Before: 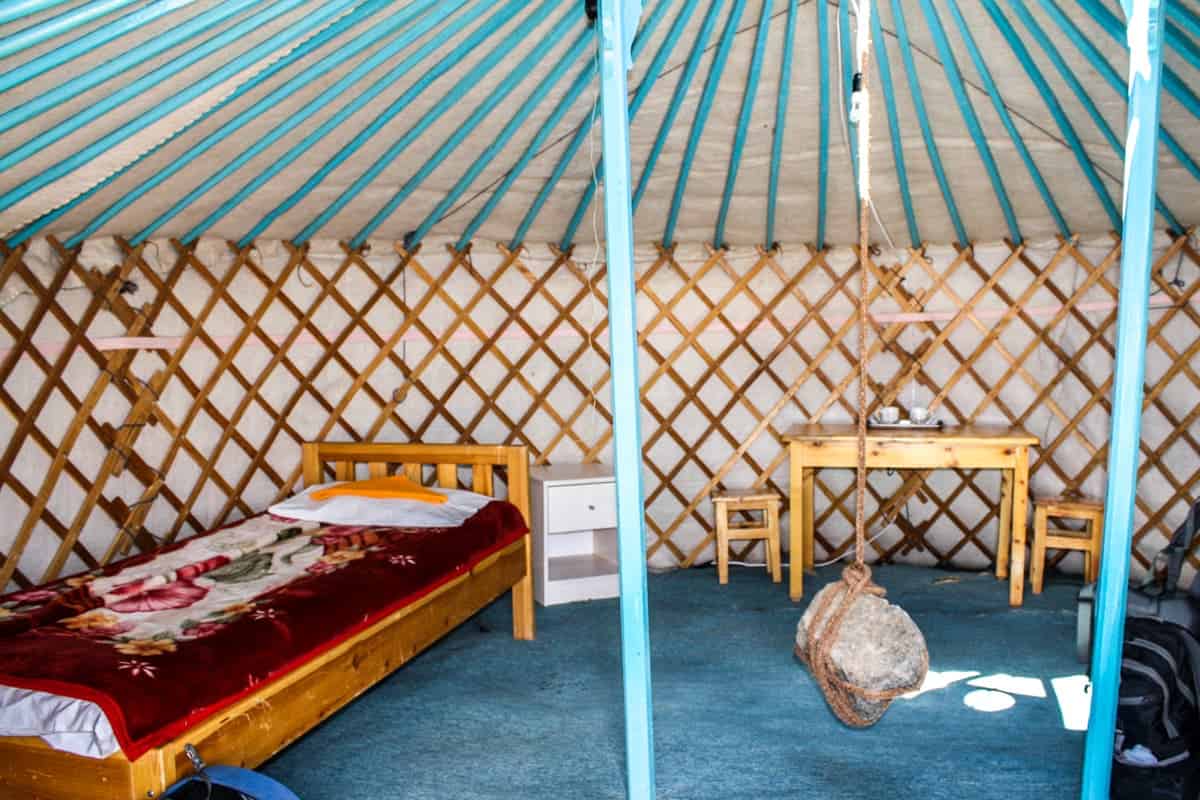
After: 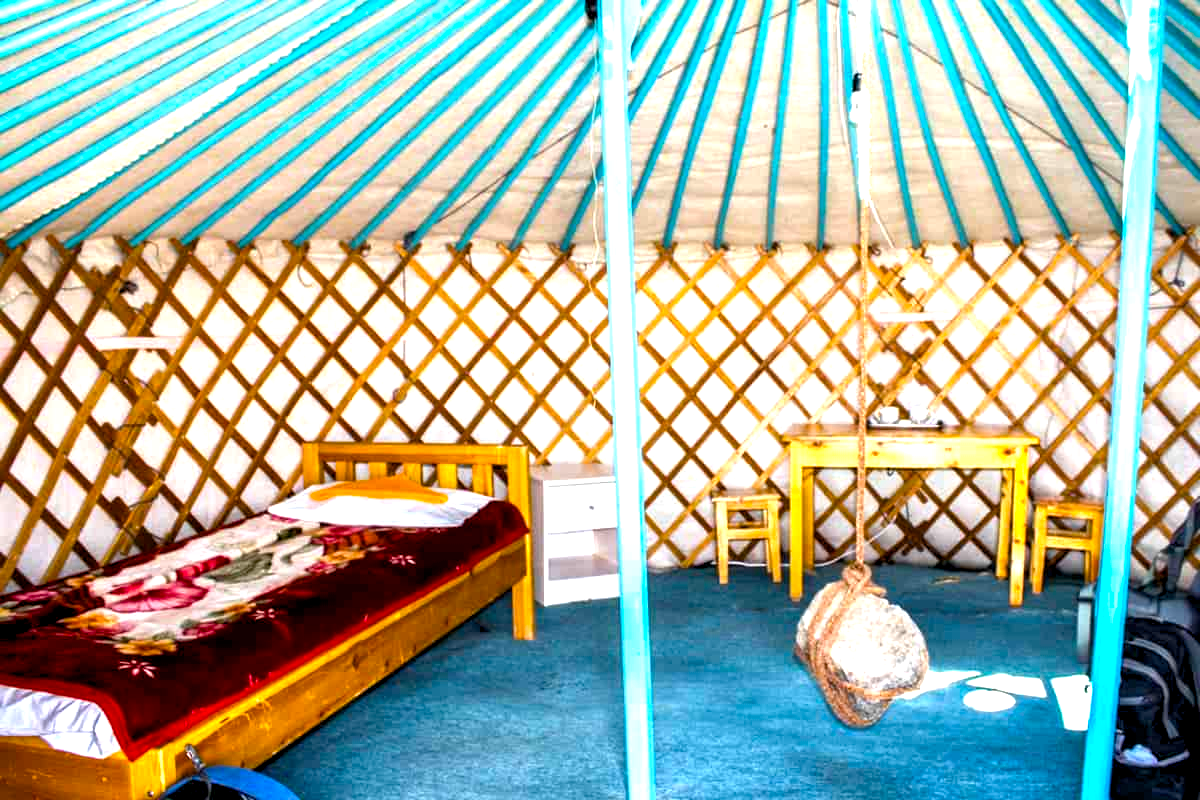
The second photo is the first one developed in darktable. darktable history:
color balance rgb: global offset › luminance -0.379%, perceptual saturation grading › global saturation 37.022%, perceptual brilliance grading › global brilliance 30.59%
